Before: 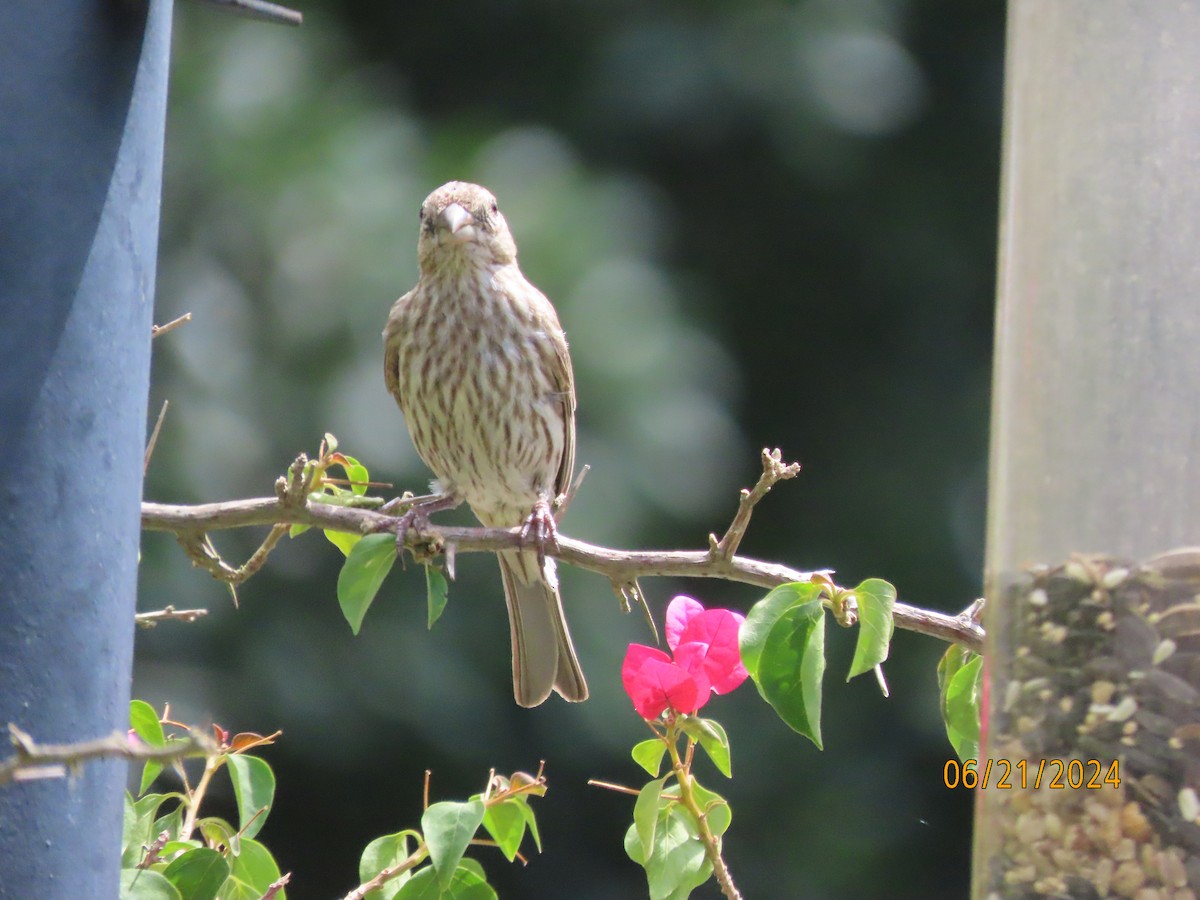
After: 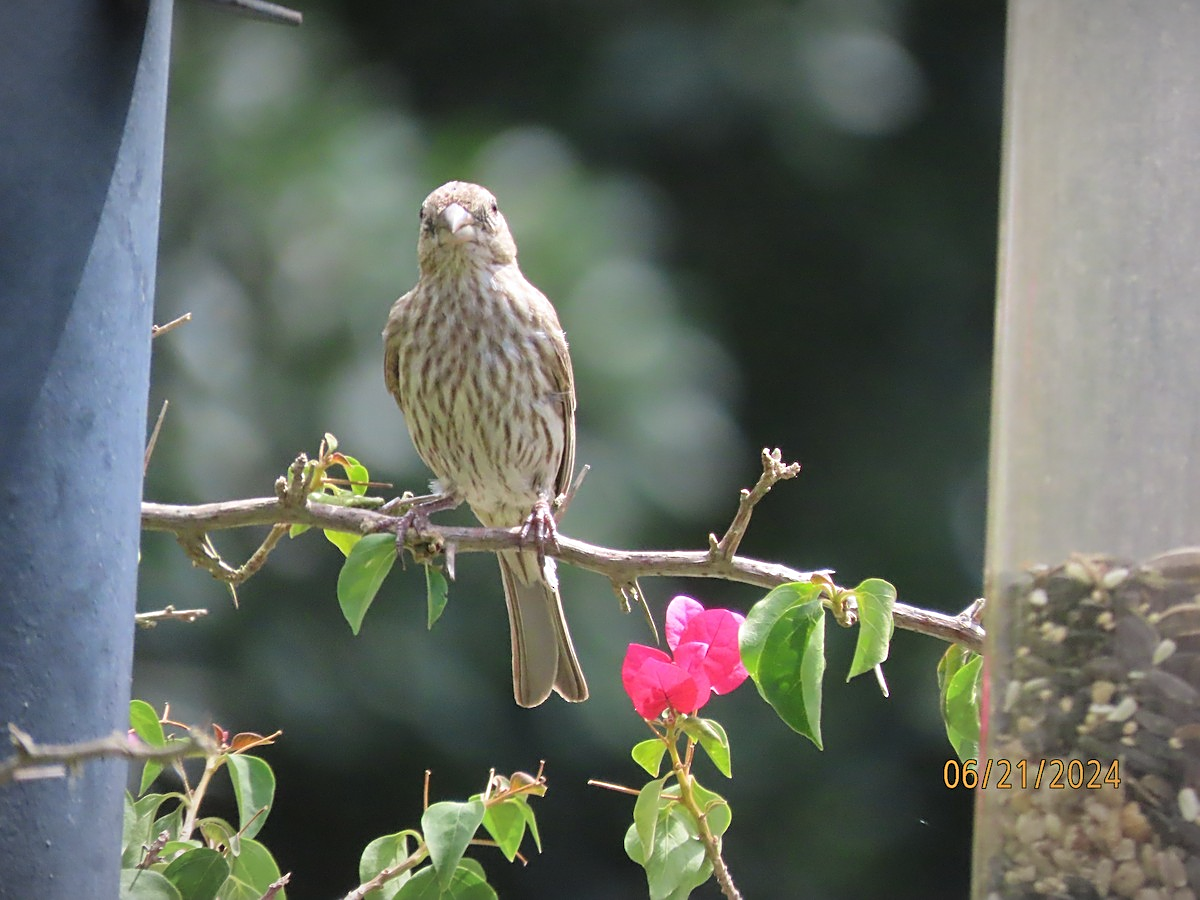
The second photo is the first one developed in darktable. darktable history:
vignetting: fall-off radius 100%, width/height ratio 1.337
sharpen: on, module defaults
